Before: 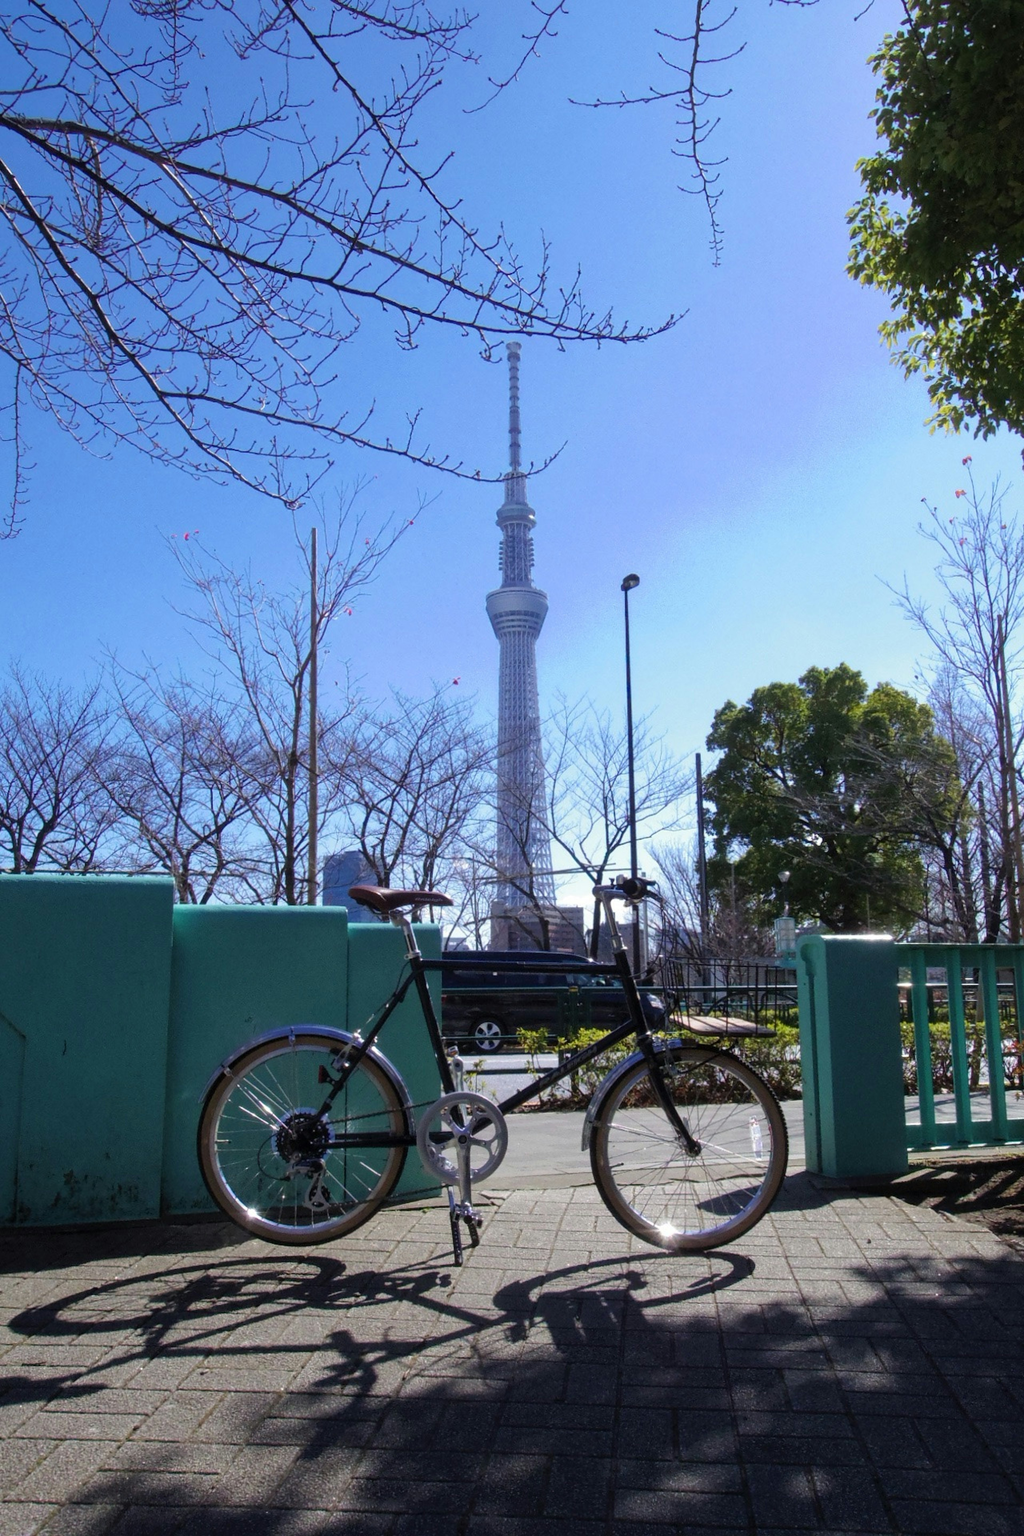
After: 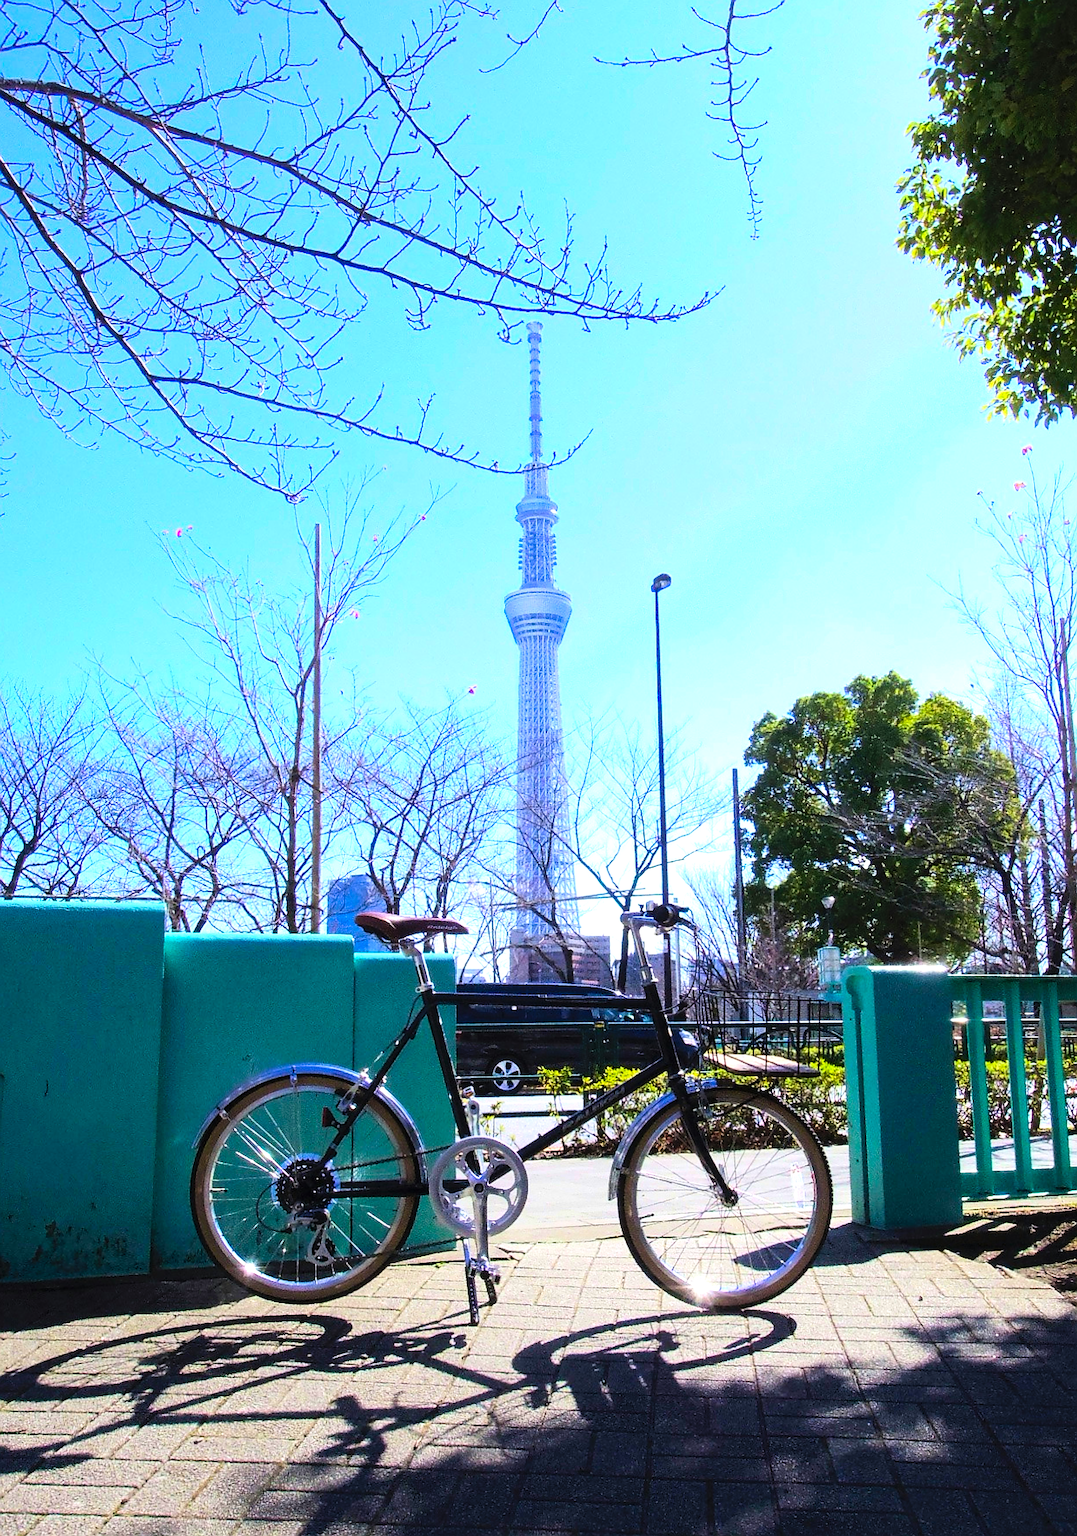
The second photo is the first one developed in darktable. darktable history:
crop: left 2.171%, top 3.023%, right 0.981%, bottom 4.937%
contrast brightness saturation: contrast 0.238, brightness 0.256, saturation 0.37
sharpen: amount 1.875
tone equalizer: -8 EV -0.728 EV, -7 EV -0.701 EV, -6 EV -0.582 EV, -5 EV -0.374 EV, -3 EV 0.383 EV, -2 EV 0.6 EV, -1 EV 0.696 EV, +0 EV 0.722 EV
velvia: strength 15.51%
color zones: curves: ch0 [(0, 0.65) (0.096, 0.644) (0.221, 0.539) (0.429, 0.5) (0.571, 0.5) (0.714, 0.5) (0.857, 0.5) (1, 0.65)]; ch1 [(0, 0.5) (0.143, 0.5) (0.257, -0.002) (0.429, 0.04) (0.571, -0.001) (0.714, -0.015) (0.857, 0.024) (1, 0.5)], mix -120.99%
